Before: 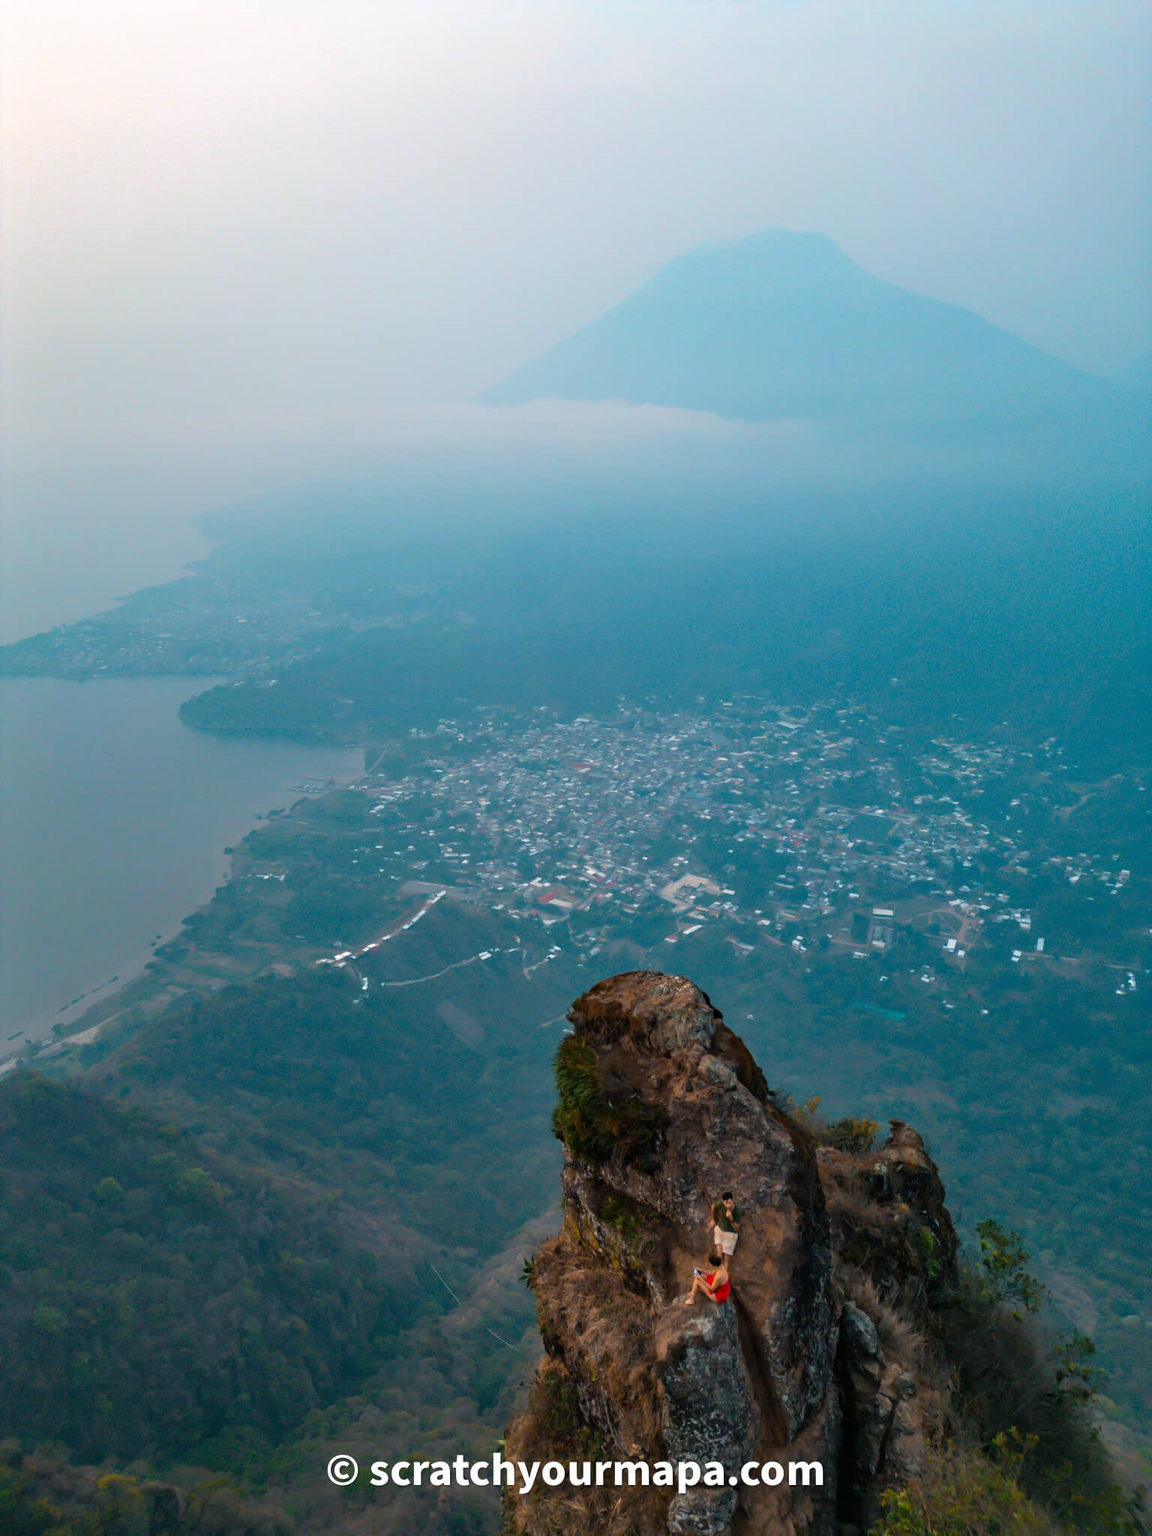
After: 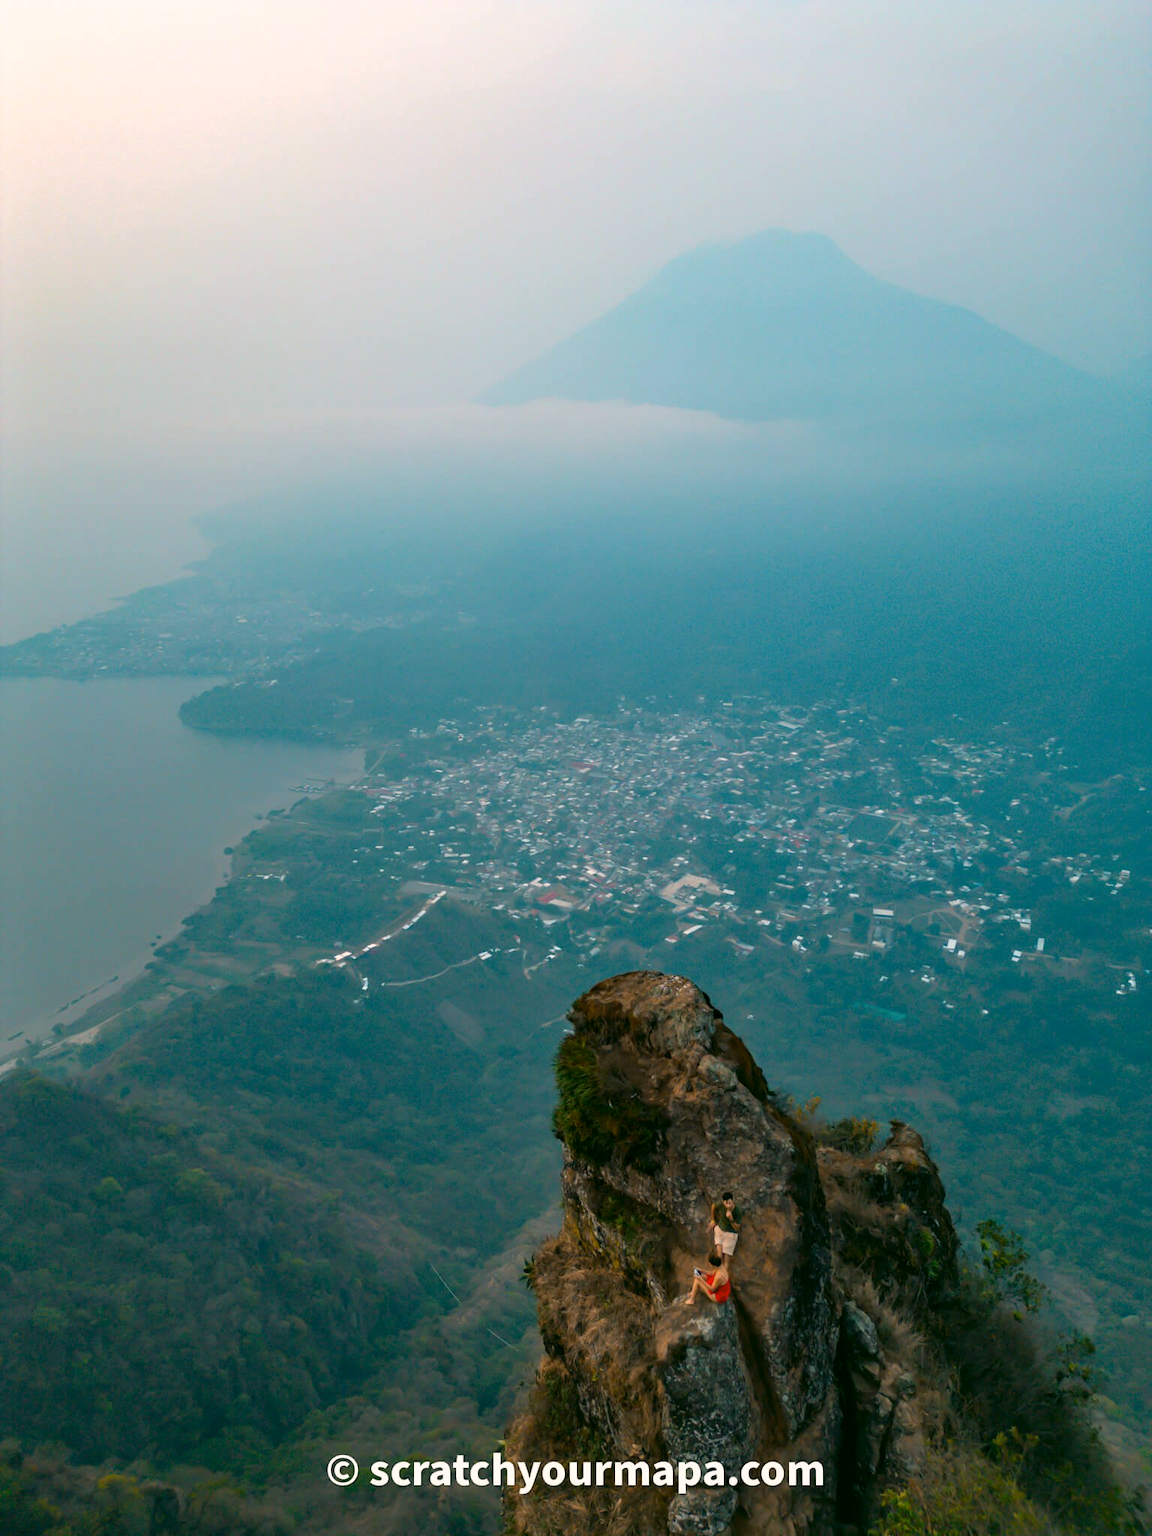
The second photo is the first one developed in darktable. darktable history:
color correction: highlights a* 4, highlights b* 4.98, shadows a* -7.73, shadows b* 4.96
